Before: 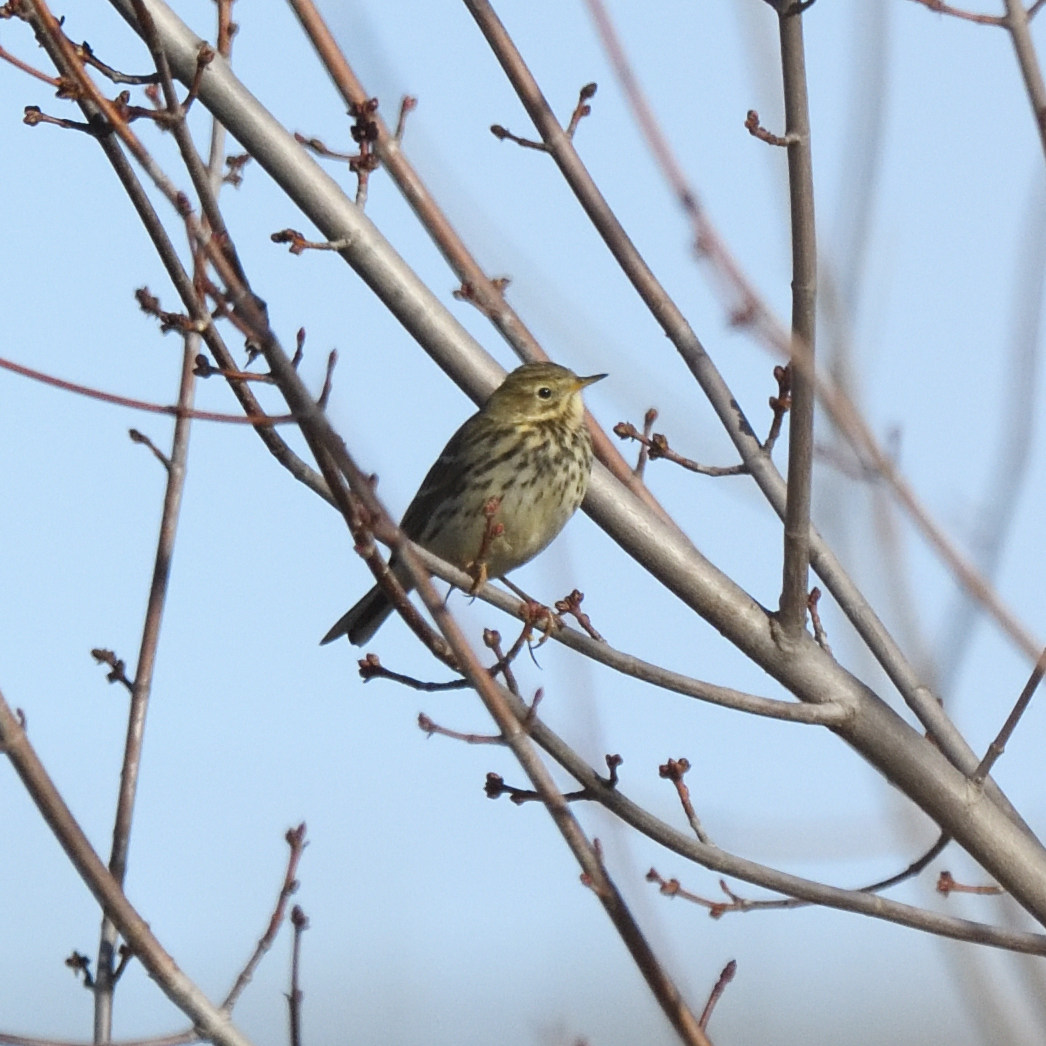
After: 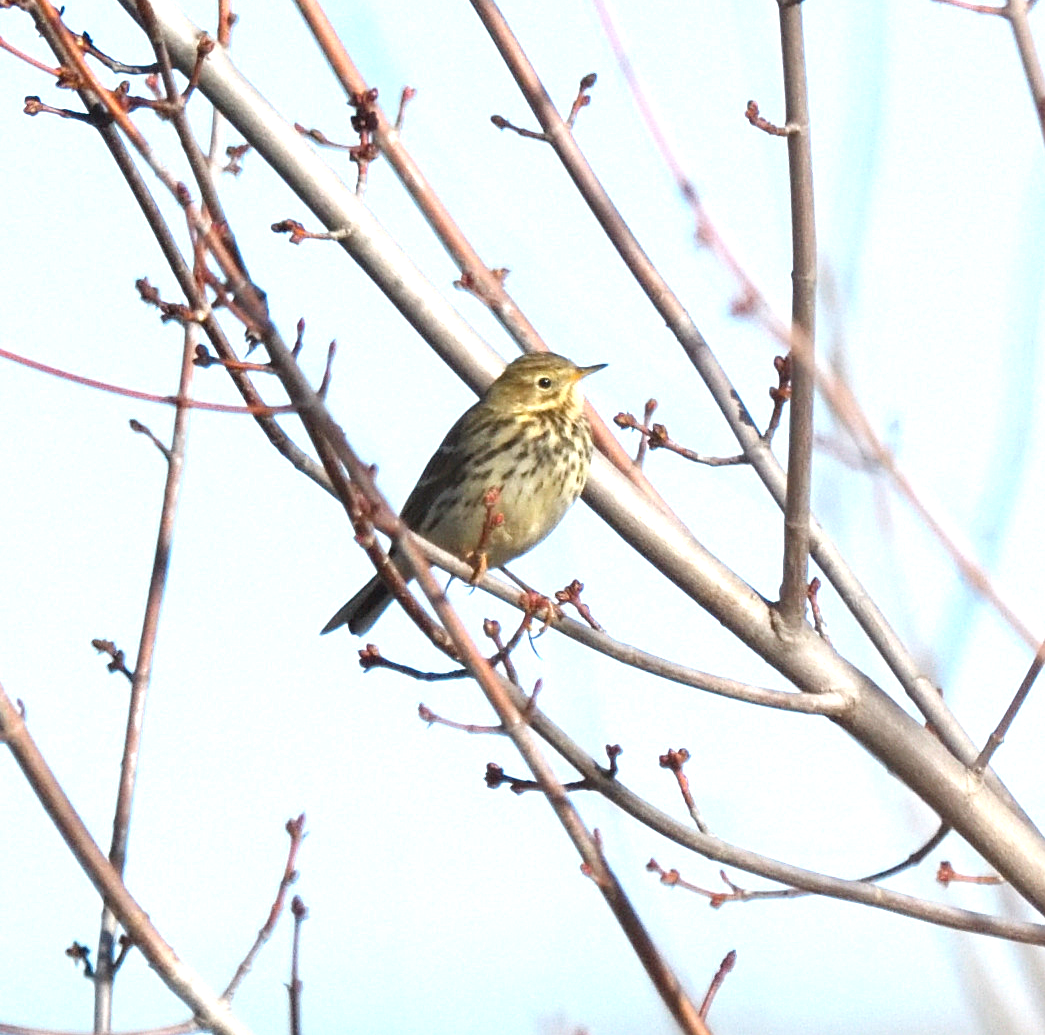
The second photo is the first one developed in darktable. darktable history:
exposure: black level correction 0, exposure 1.741 EV, compensate exposure bias true, compensate highlight preservation false
crop: top 1.049%, right 0.001%
